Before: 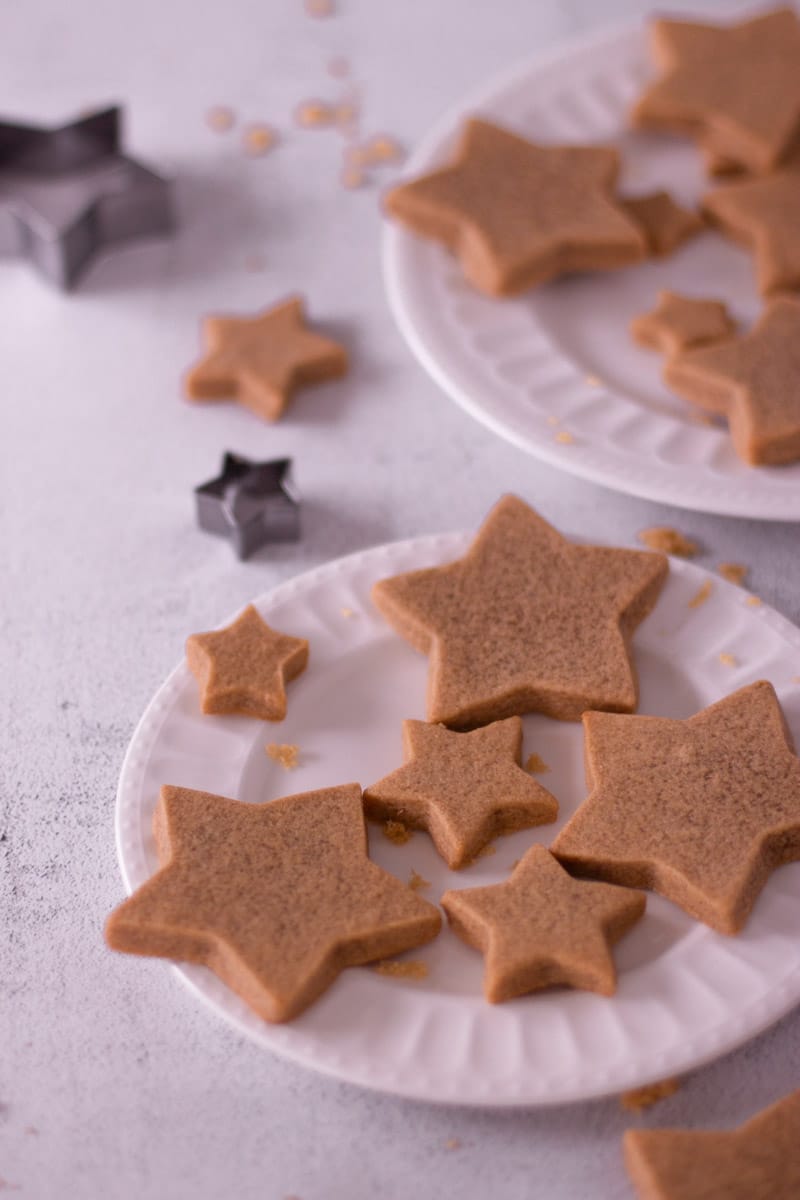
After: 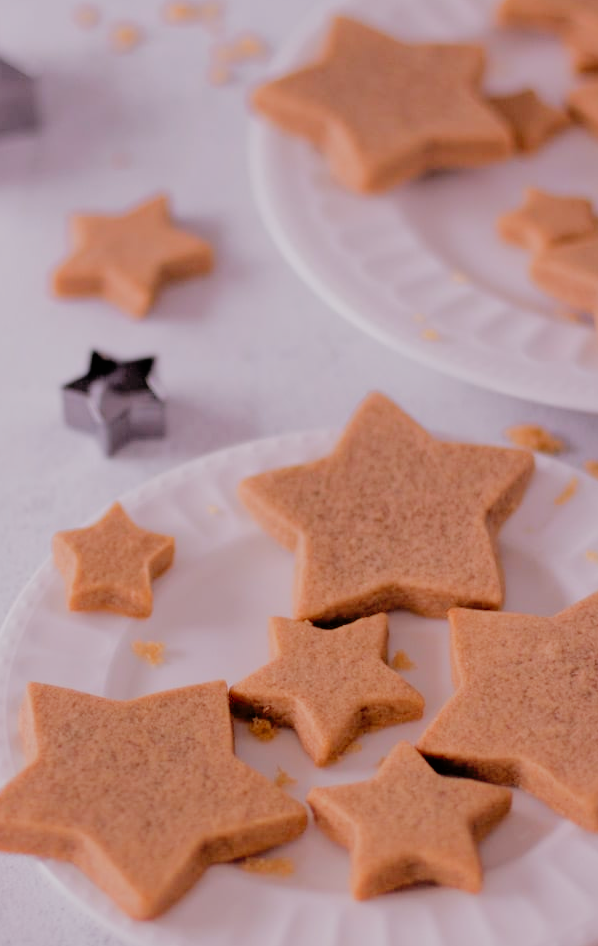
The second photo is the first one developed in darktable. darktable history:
tone curve: curves: ch0 [(0, 0) (0.004, 0.008) (0.077, 0.156) (0.169, 0.29) (0.774, 0.774) (1, 1)], color space Lab, linked channels, preserve colors none
filmic rgb: black relative exposure -4.14 EV, white relative exposure 5.1 EV, hardness 2.11, contrast 1.165
crop: left 16.768%, top 8.653%, right 8.362%, bottom 12.485%
